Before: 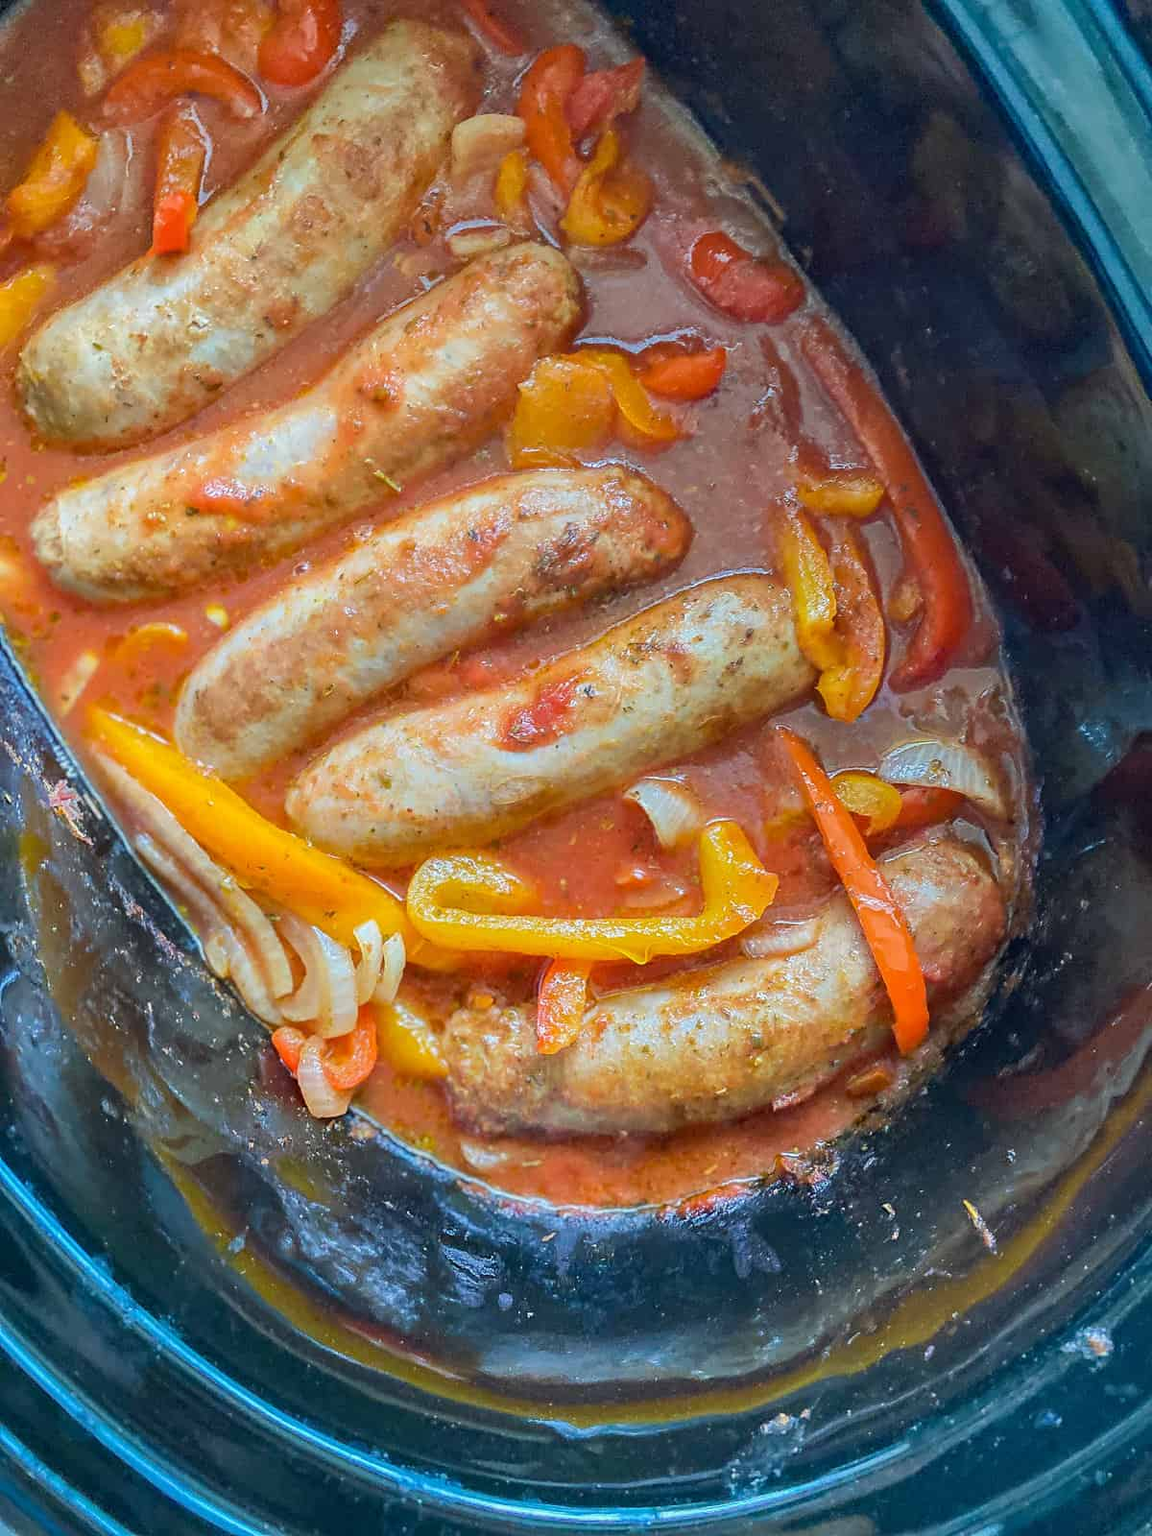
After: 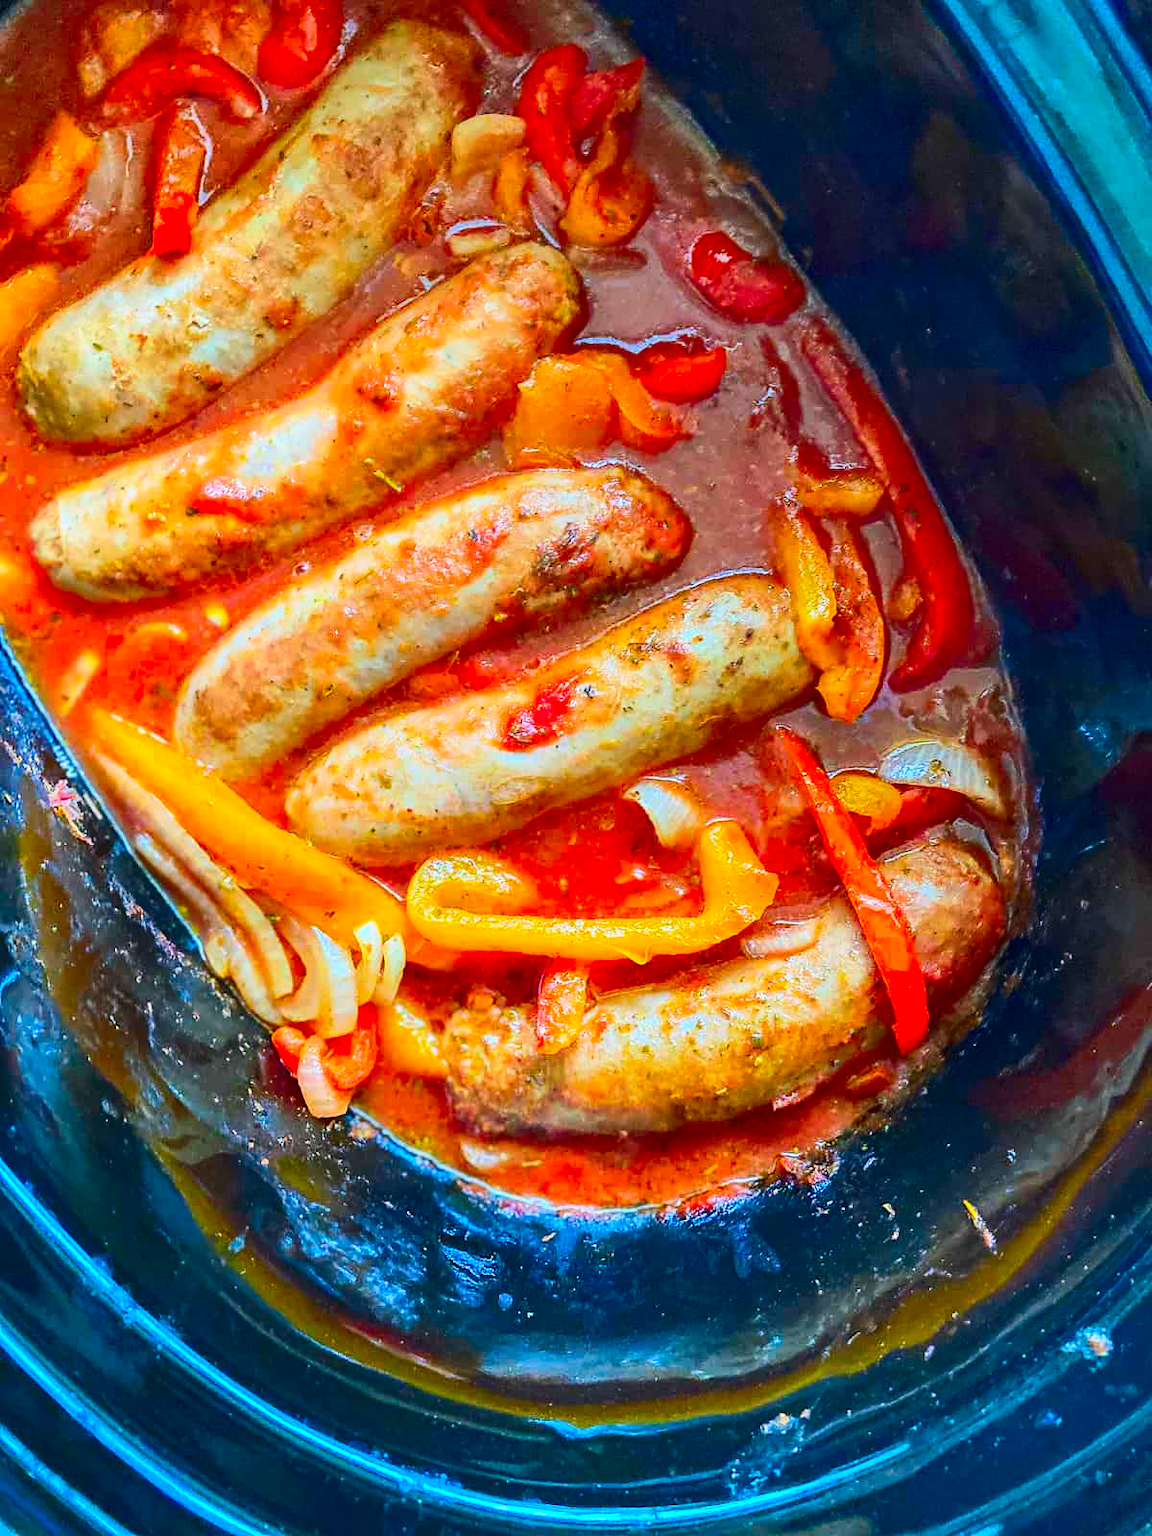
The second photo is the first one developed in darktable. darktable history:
contrast brightness saturation: contrast 0.265, brightness 0.015, saturation 0.885
